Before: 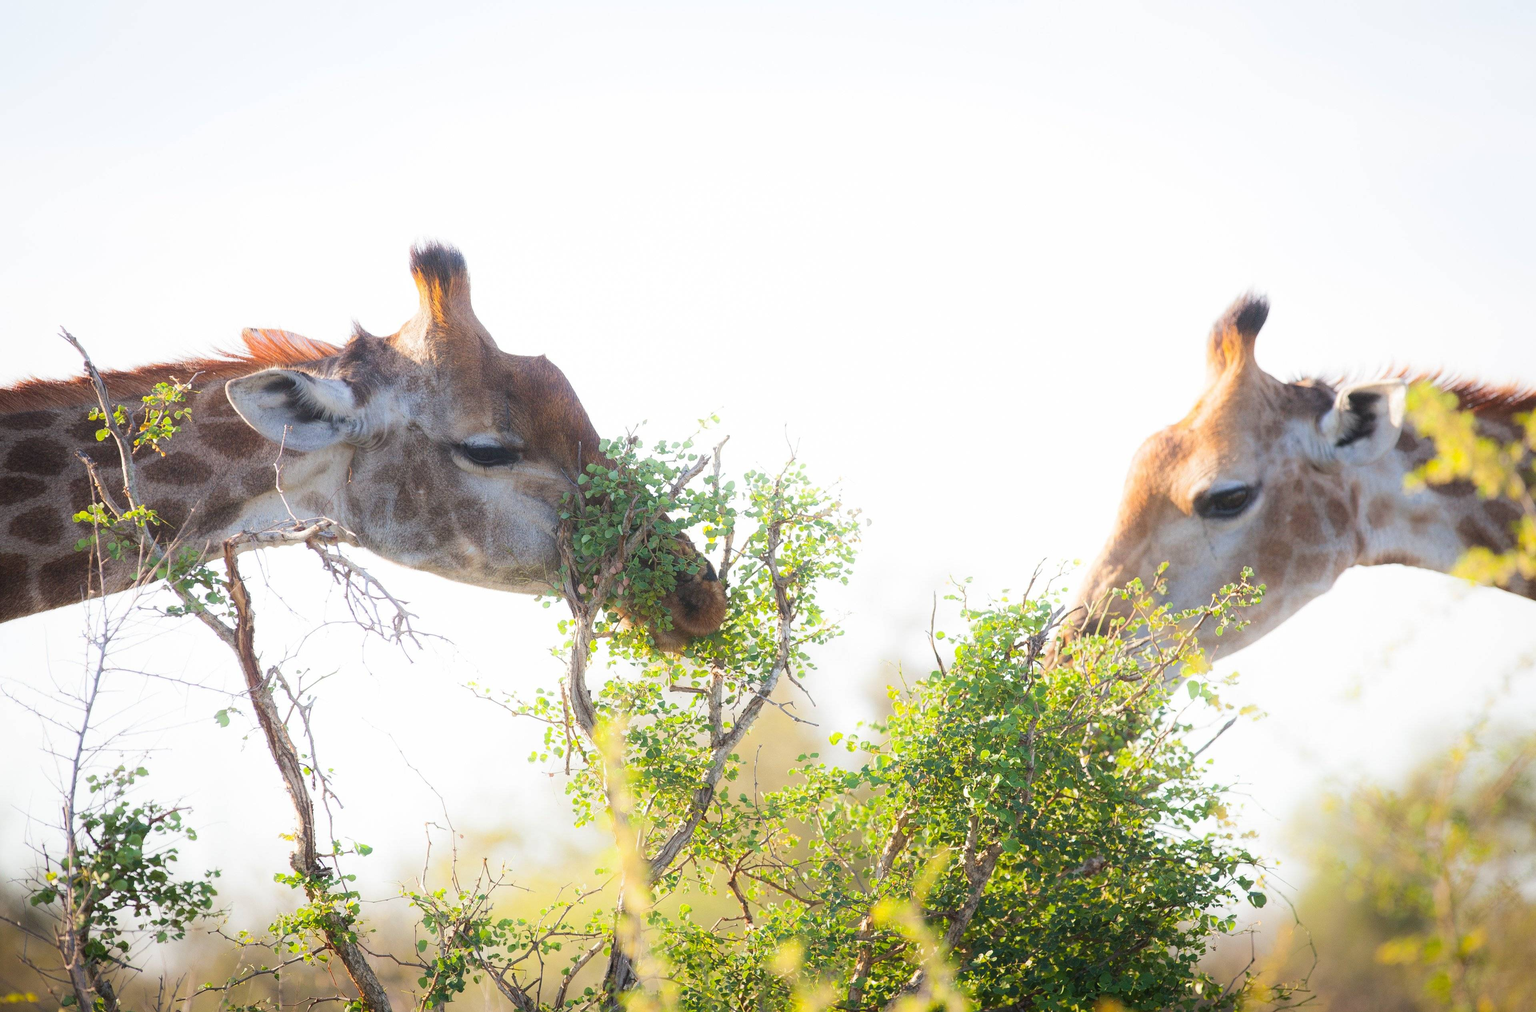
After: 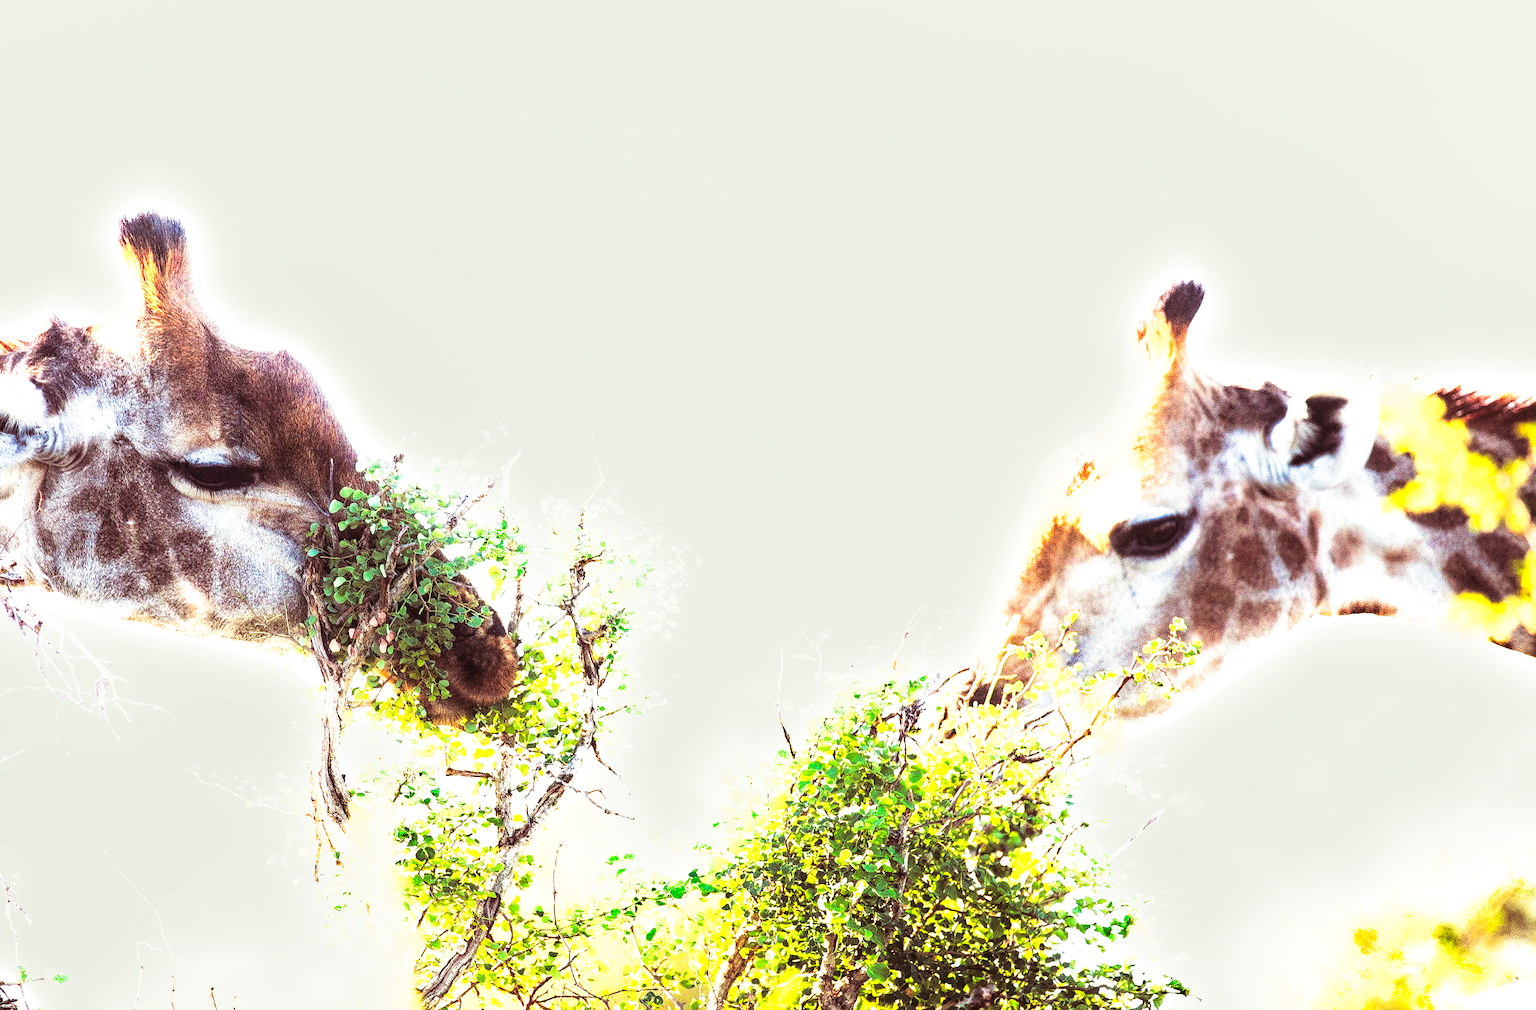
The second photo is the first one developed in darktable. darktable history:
contrast brightness saturation: contrast 0.19, brightness -0.11, saturation 0.21
shadows and highlights: radius 44.78, white point adjustment 6.64, compress 79.65%, highlights color adjustment 78.42%, soften with gaussian
split-toning: shadows › hue 360°
local contrast: on, module defaults
exposure: black level correction 0.008, exposure 0.979 EV, compensate highlight preservation false
crop and rotate: left 20.74%, top 7.912%, right 0.375%, bottom 13.378%
tone curve: curves: ch0 [(0, 0) (0.003, 0.007) (0.011, 0.01) (0.025, 0.016) (0.044, 0.025) (0.069, 0.036) (0.1, 0.052) (0.136, 0.073) (0.177, 0.103) (0.224, 0.135) (0.277, 0.177) (0.335, 0.233) (0.399, 0.303) (0.468, 0.376) (0.543, 0.469) (0.623, 0.581) (0.709, 0.723) (0.801, 0.863) (0.898, 0.938) (1, 1)], preserve colors none
